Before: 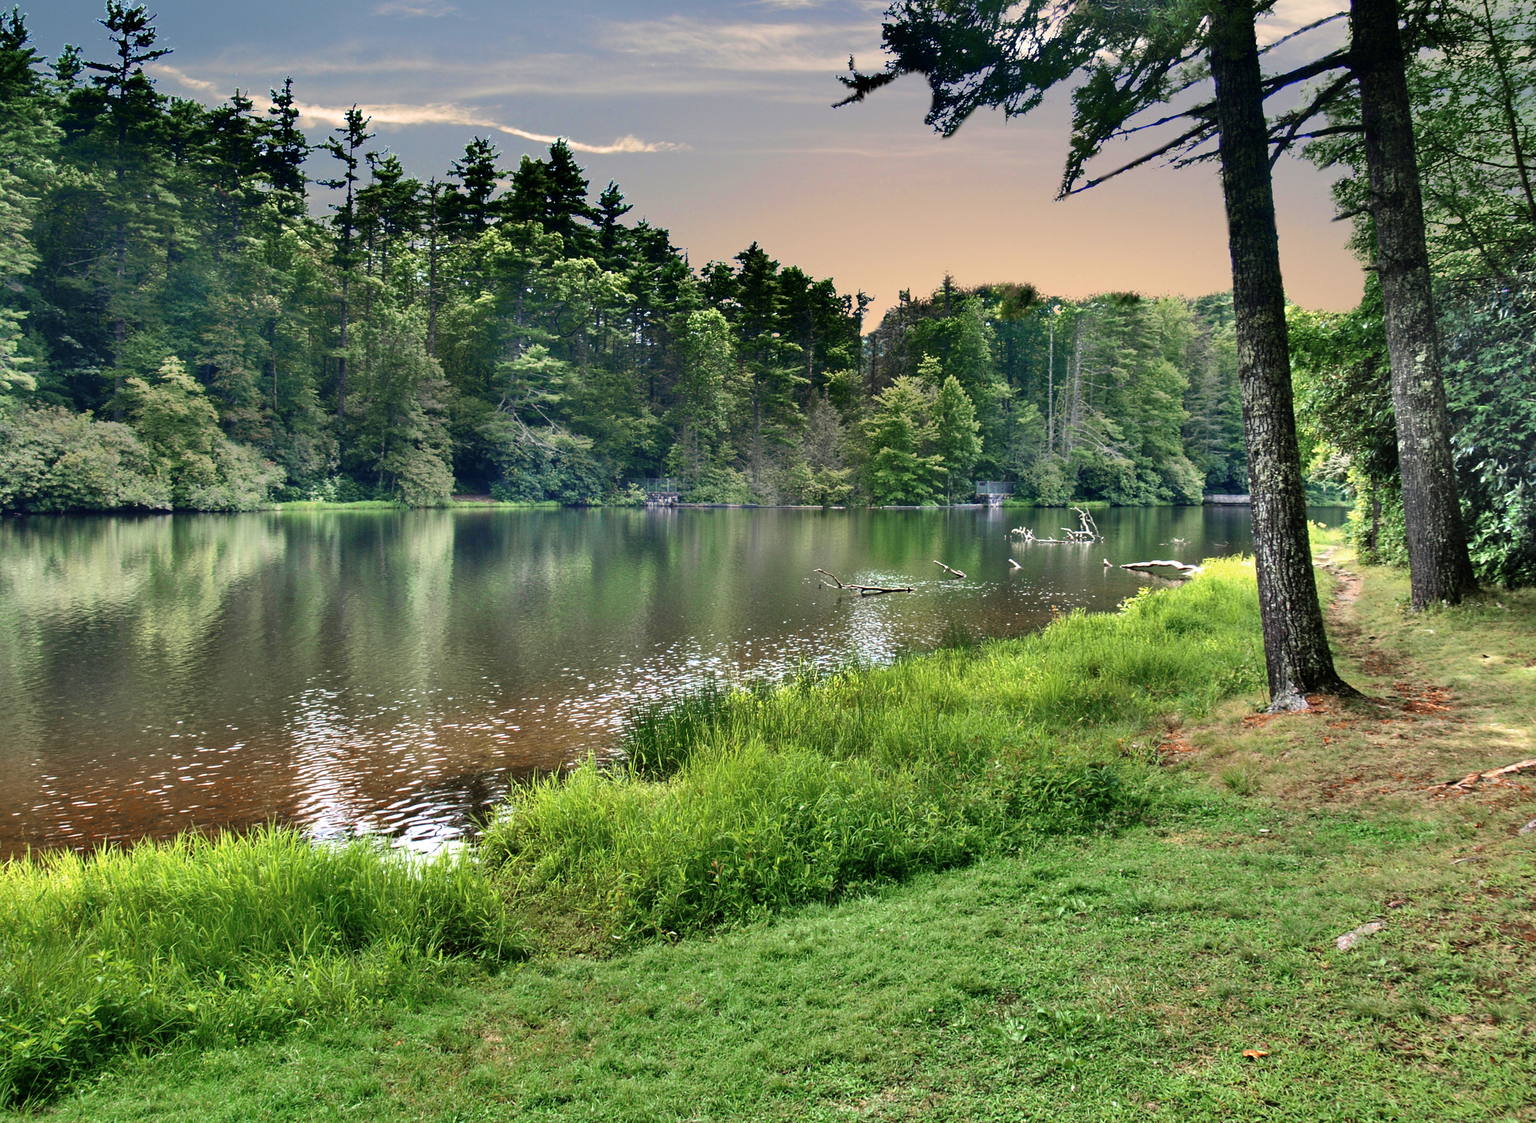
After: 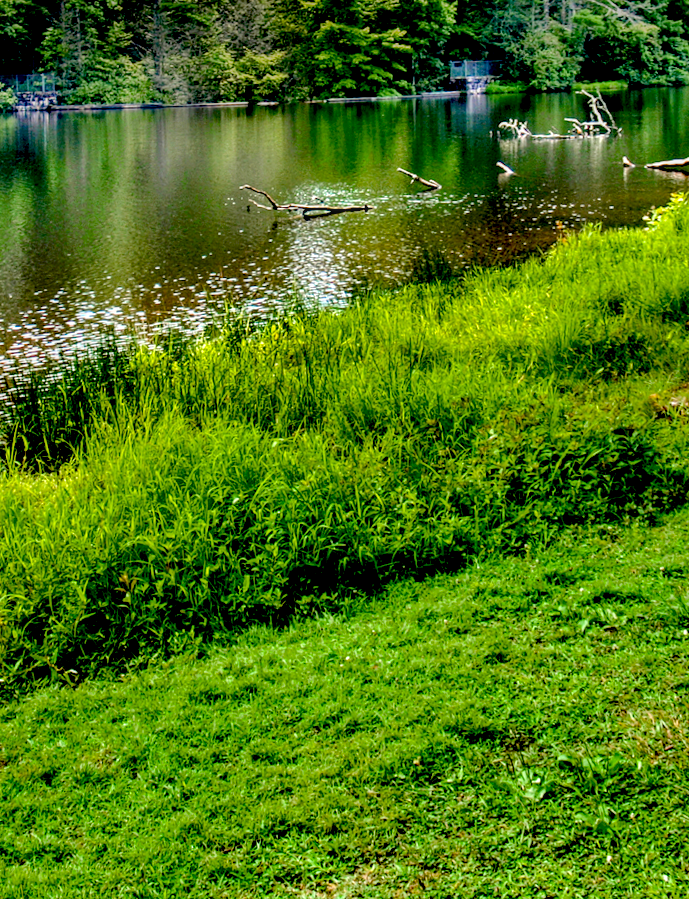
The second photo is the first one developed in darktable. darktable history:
exposure: black level correction 0.056, compensate highlight preservation false
crop: left 40.878%, top 39.176%, right 25.993%, bottom 3.081%
color balance rgb: perceptual saturation grading › global saturation 25%, perceptual brilliance grading › mid-tones 10%, perceptual brilliance grading › shadows 15%, global vibrance 20%
local contrast: on, module defaults
rotate and perspective: rotation -2.22°, lens shift (horizontal) -0.022, automatic cropping off
